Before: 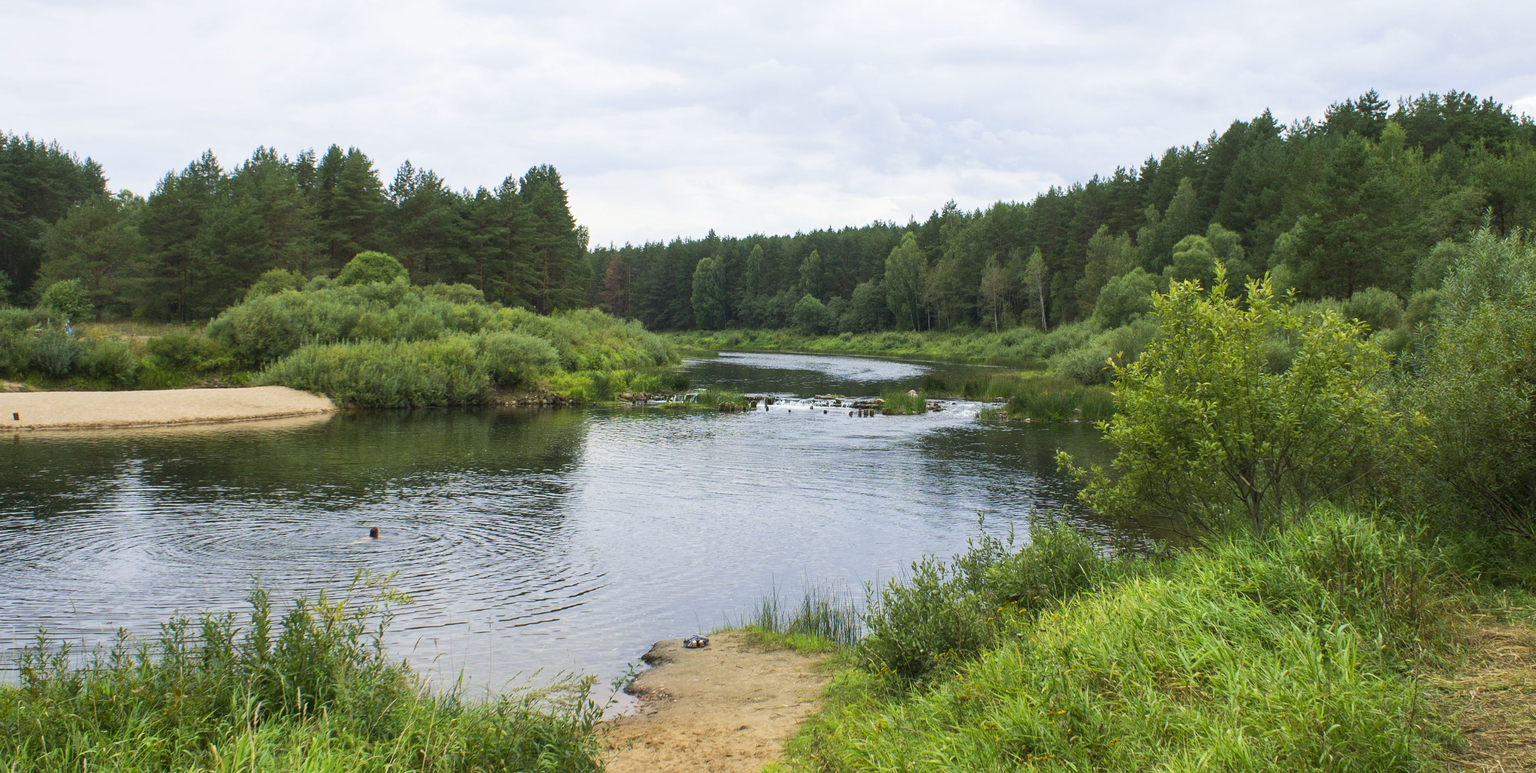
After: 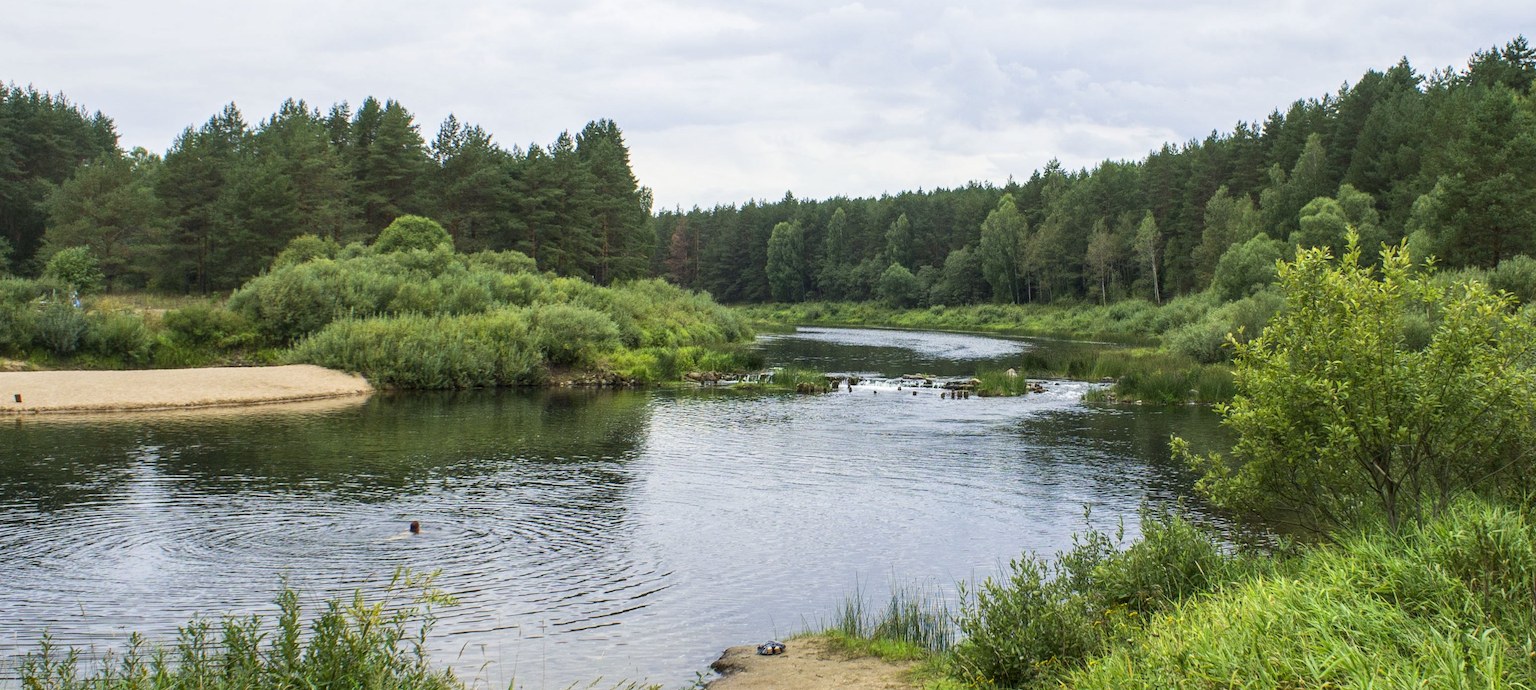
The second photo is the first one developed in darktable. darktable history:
local contrast: on, module defaults
crop: top 7.456%, right 9.721%, bottom 11.977%
